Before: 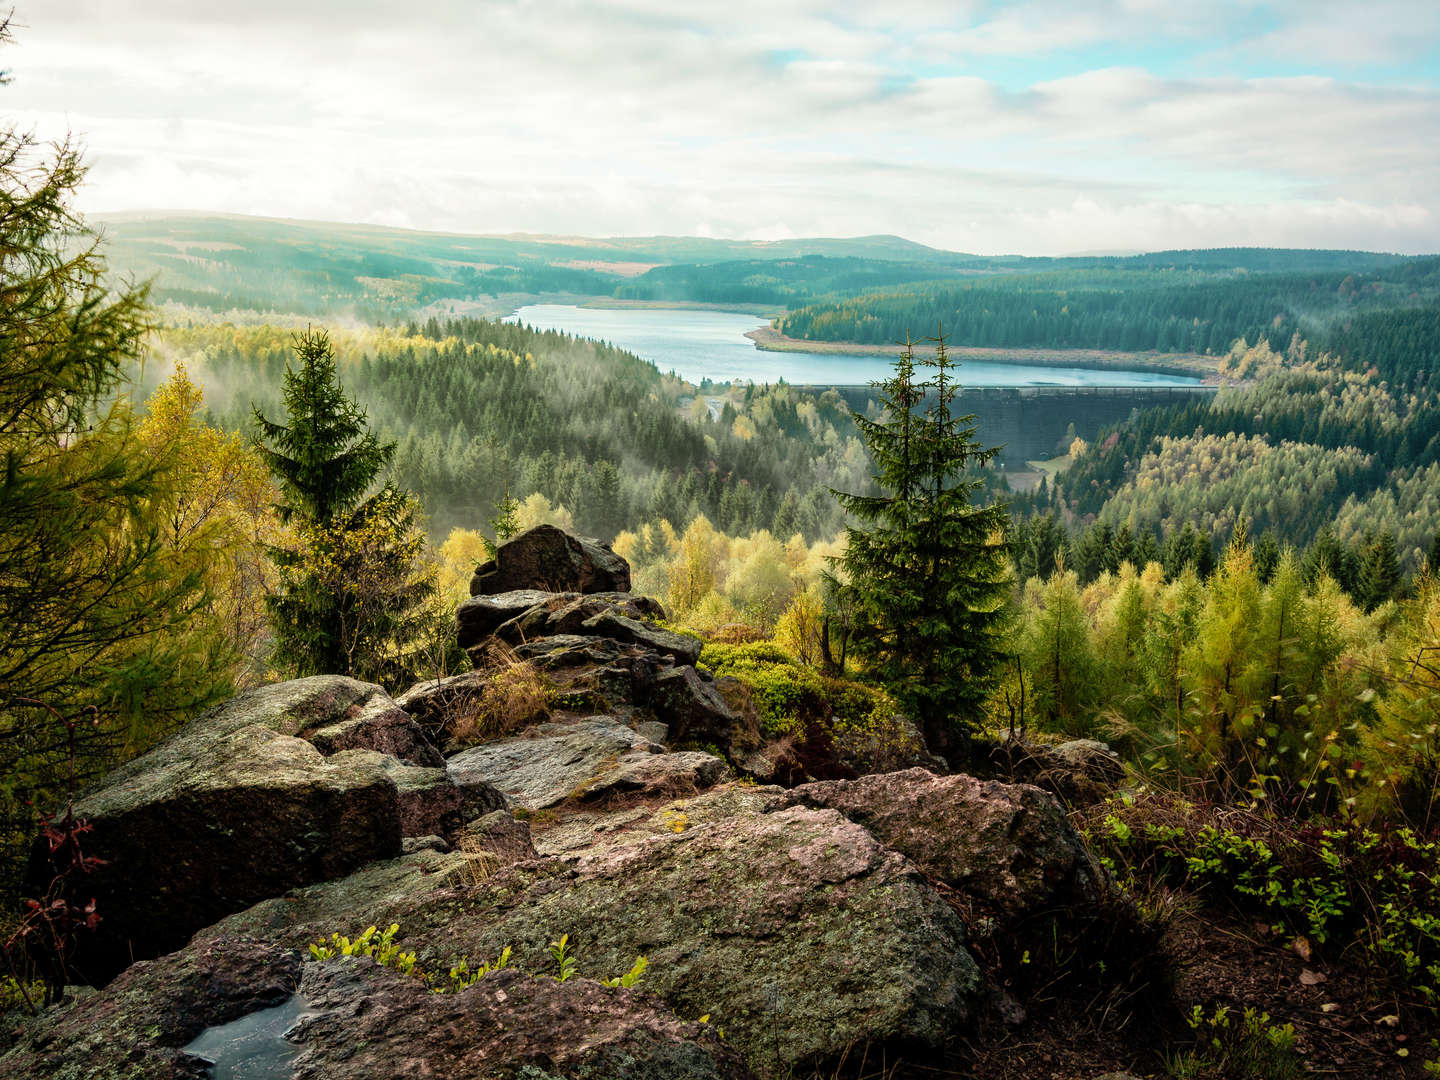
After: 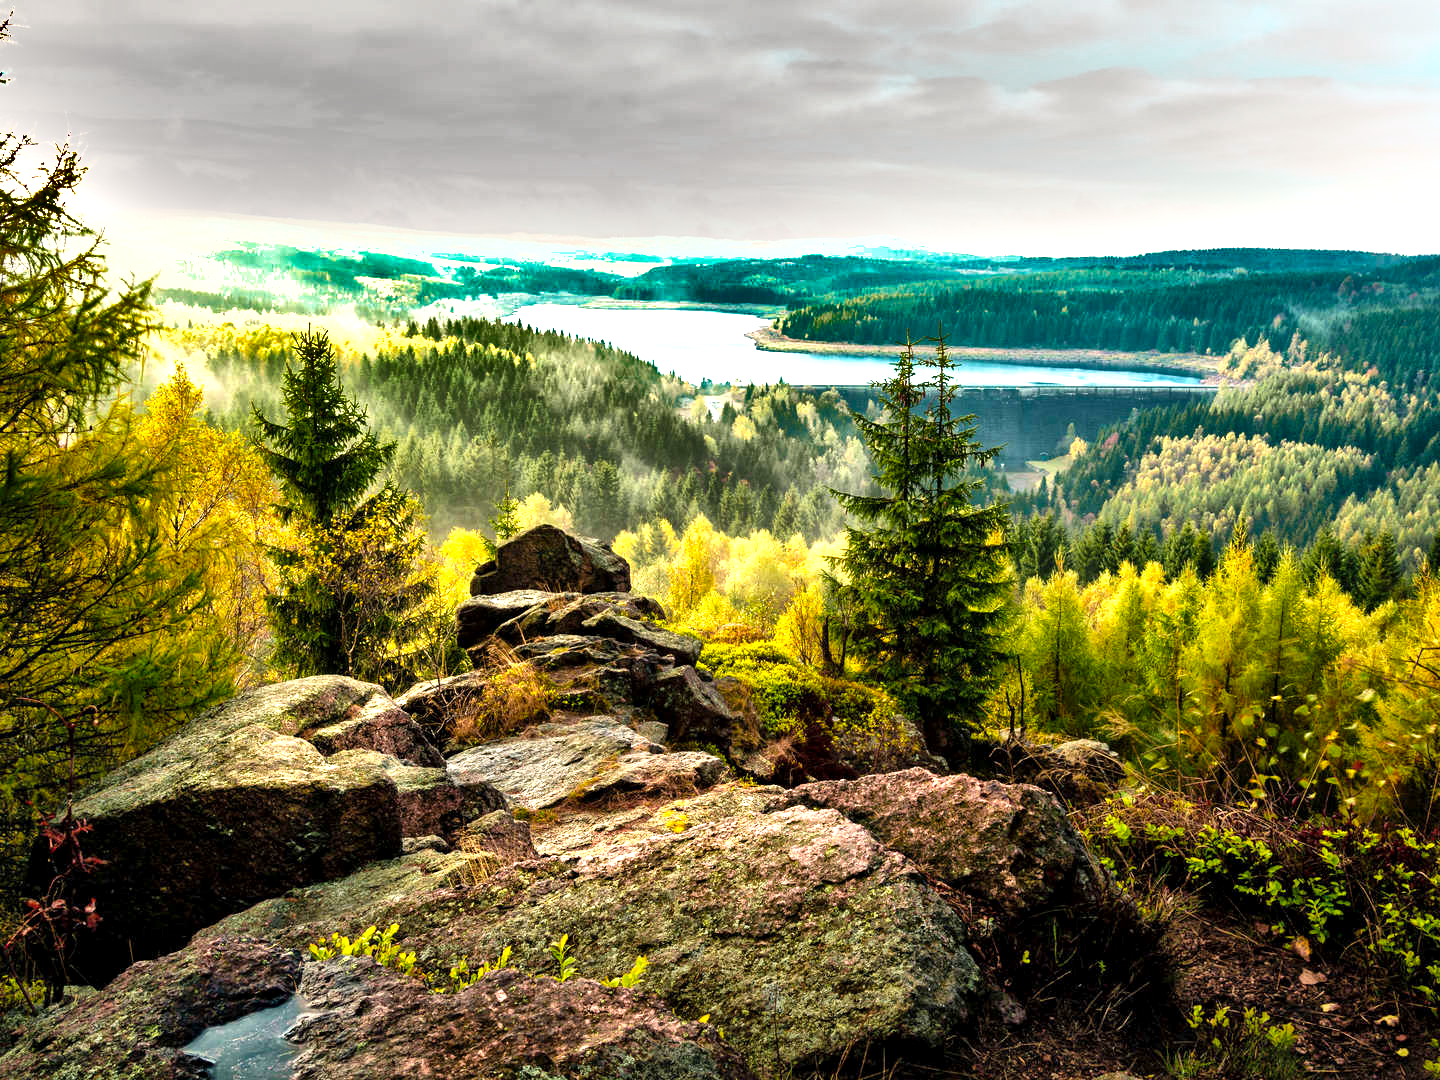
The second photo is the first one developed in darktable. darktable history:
exposure: exposure 0.742 EV, compensate exposure bias true, compensate highlight preservation false
velvia: strength 15.15%
shadows and highlights: shadows 30.69, highlights -62.98, soften with gaussian
local contrast: mode bilateral grid, contrast 19, coarseness 49, detail 132%, midtone range 0.2
color balance rgb: highlights gain › chroma 0.91%, highlights gain › hue 29.26°, perceptual saturation grading › global saturation 25.065%, perceptual brilliance grading › highlights 7.866%, perceptual brilliance grading › mid-tones 4.12%, perceptual brilliance grading › shadows 1.574%
